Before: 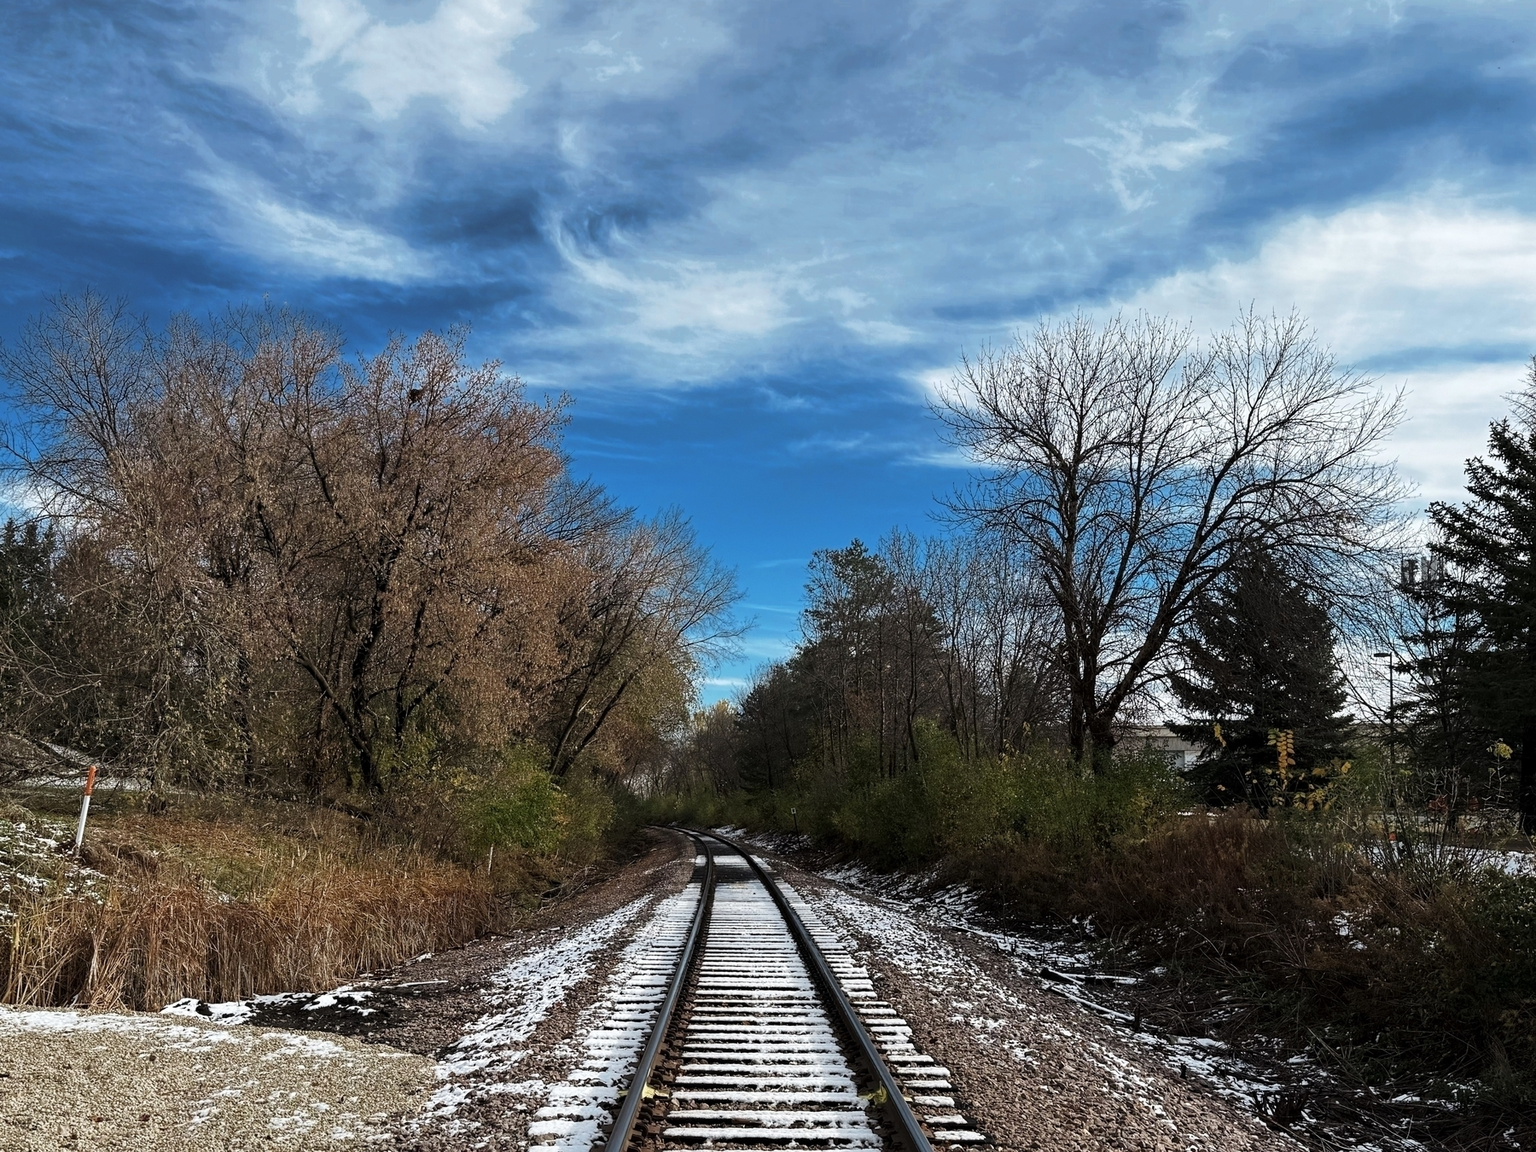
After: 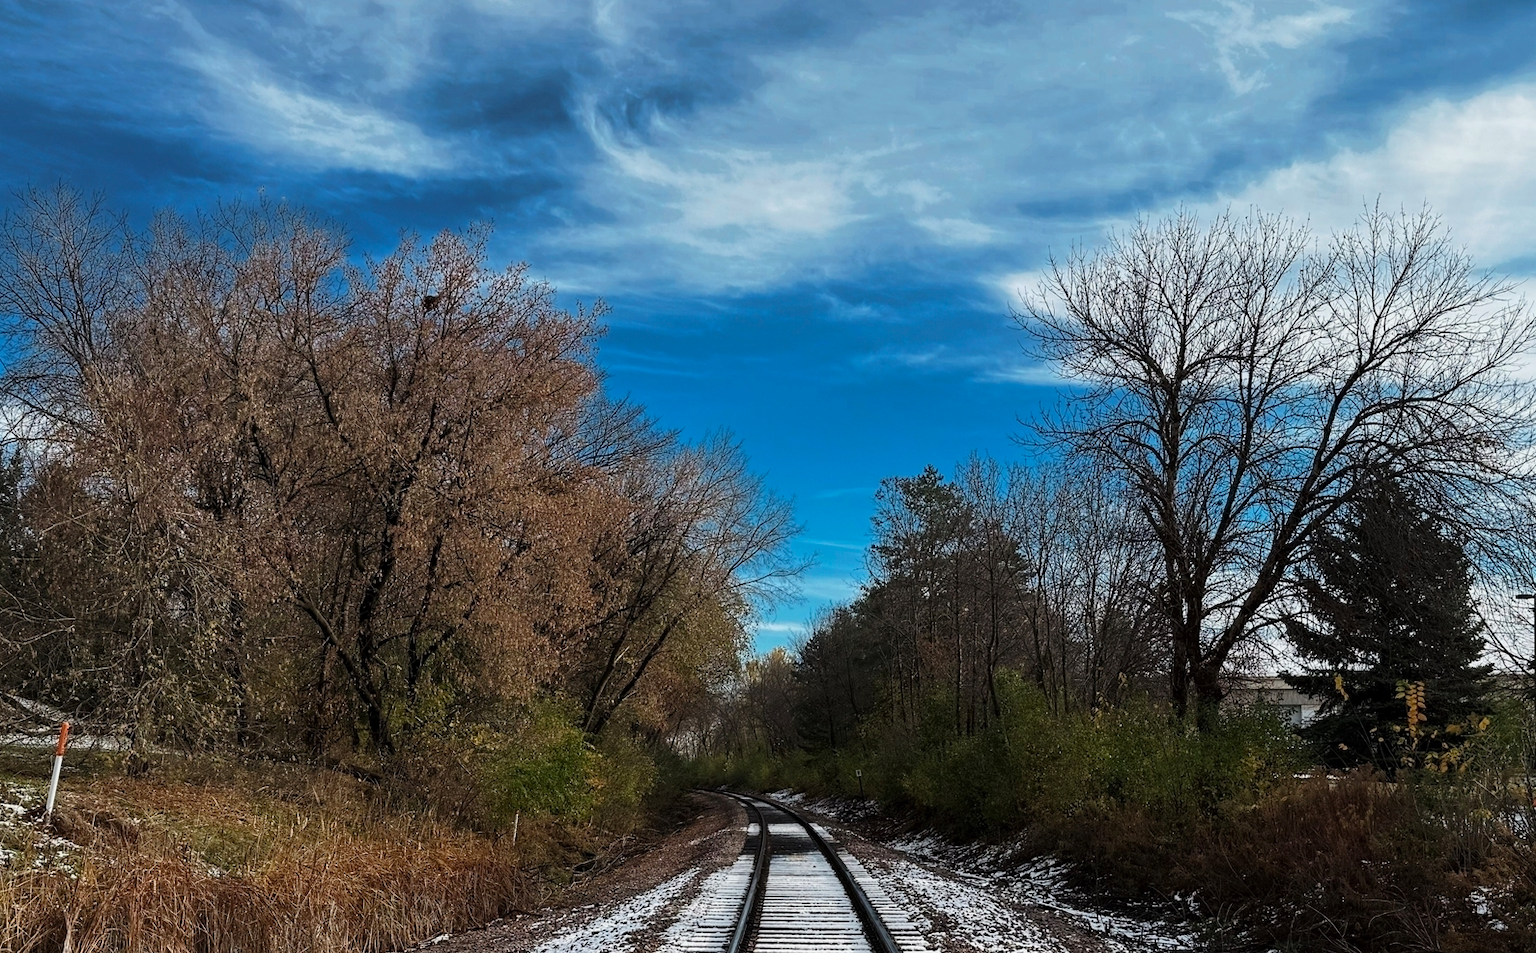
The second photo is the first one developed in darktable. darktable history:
exposure: exposure -0.178 EV, compensate exposure bias true, compensate highlight preservation false
crop and rotate: left 2.329%, top 11.165%, right 9.295%, bottom 15.66%
